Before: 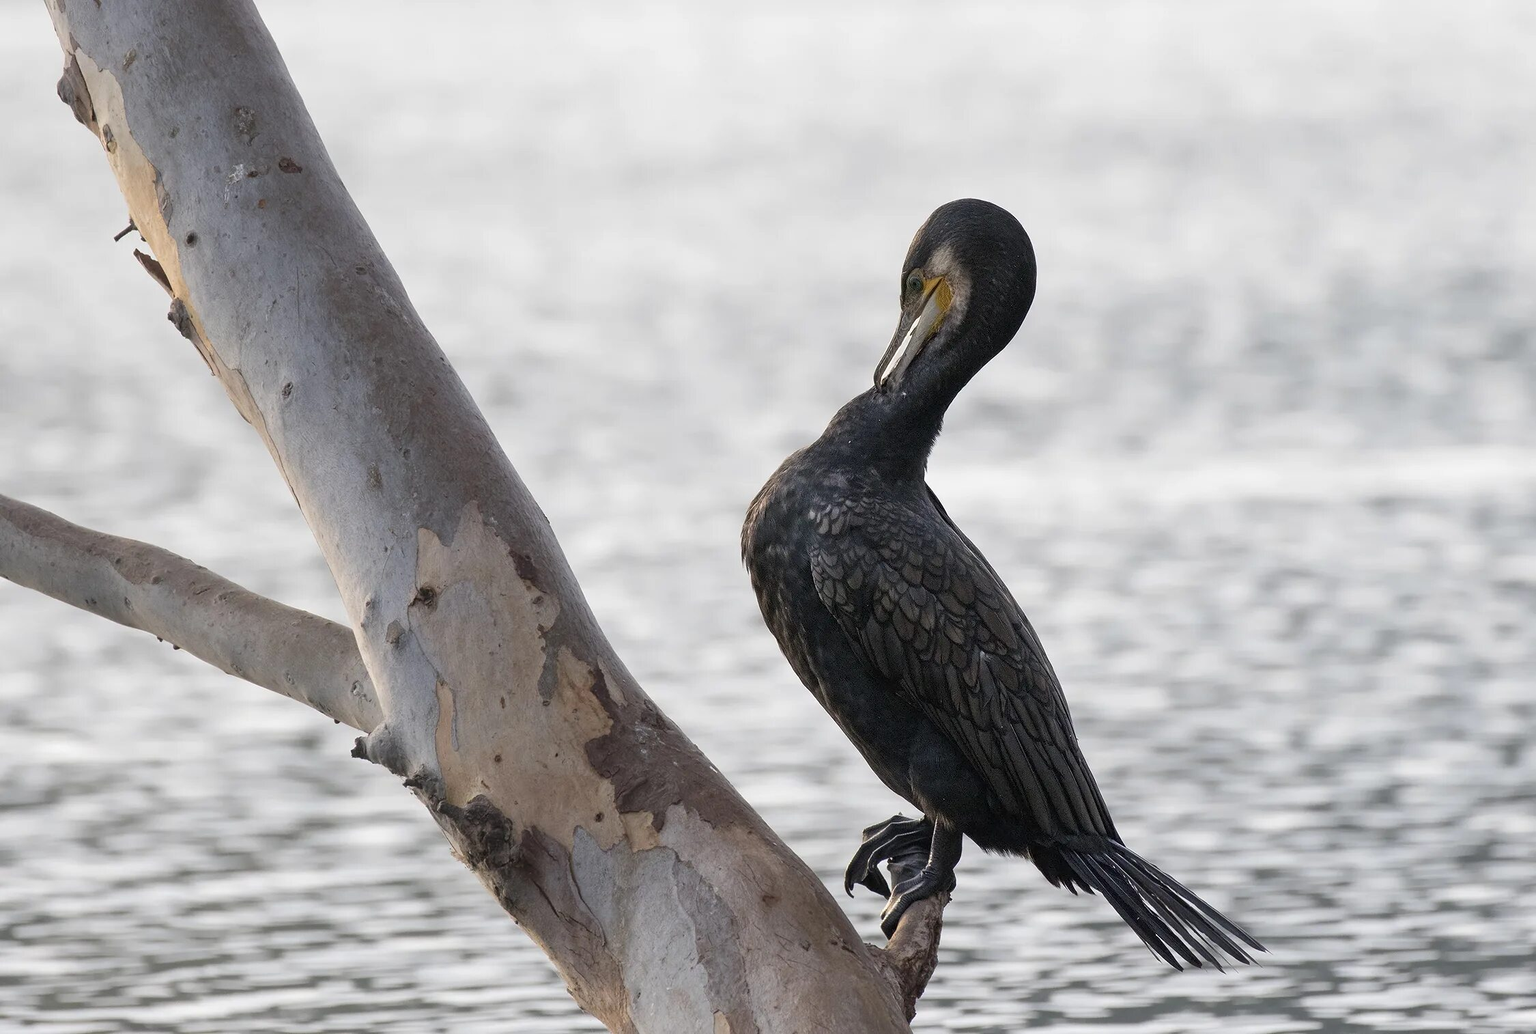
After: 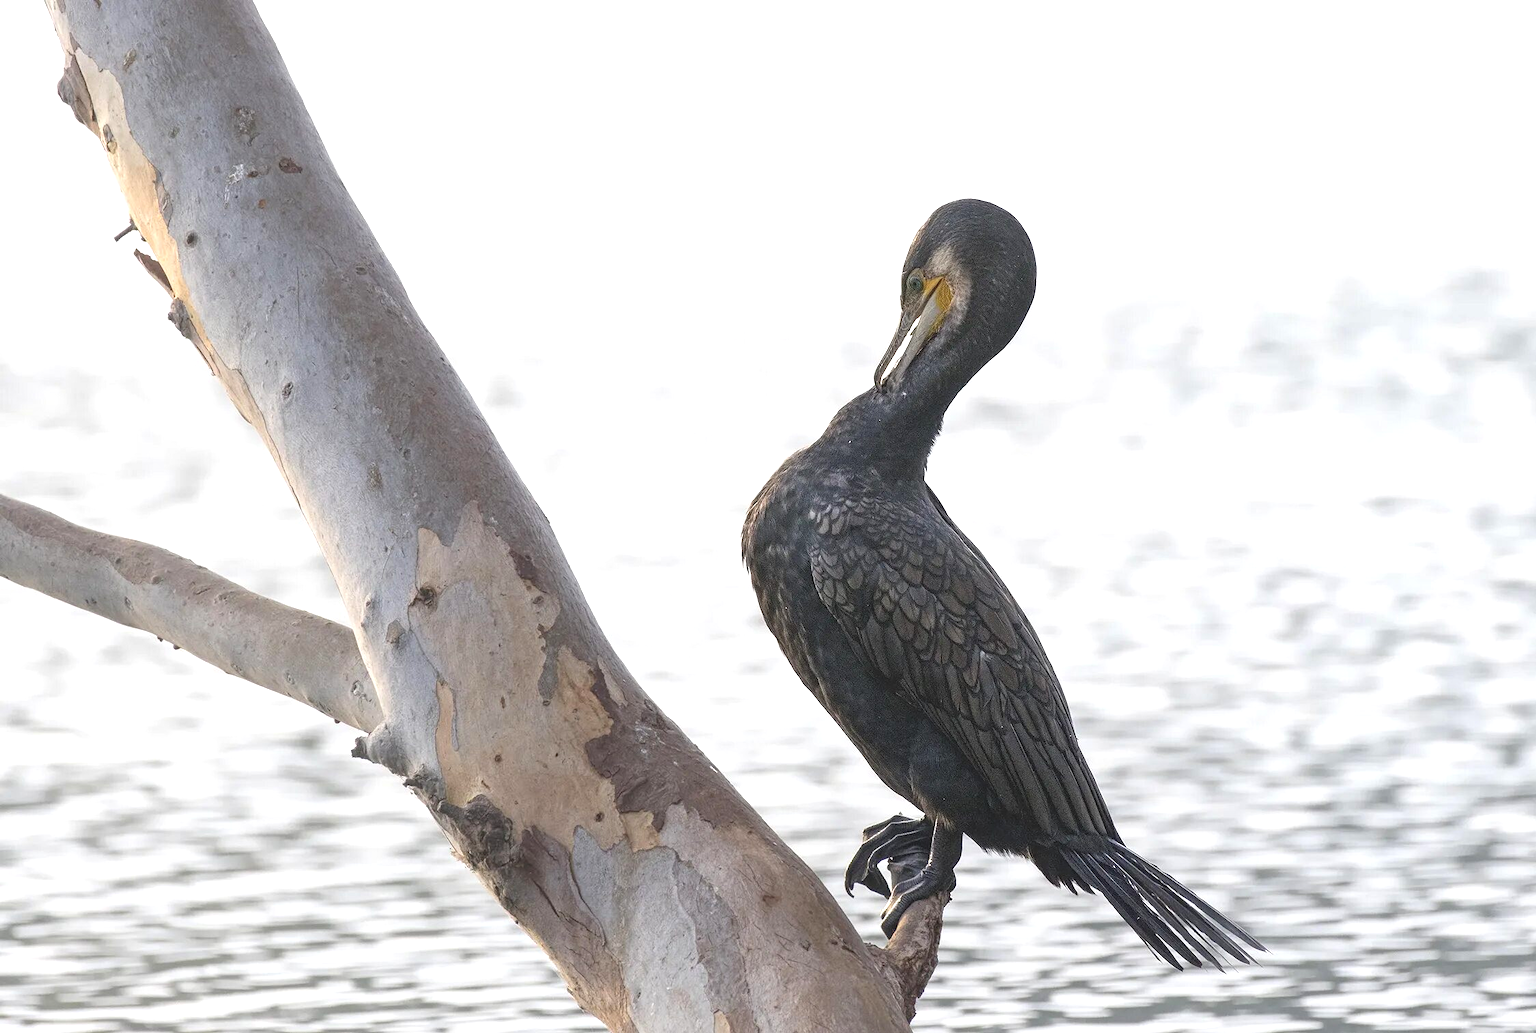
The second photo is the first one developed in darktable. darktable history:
local contrast: detail 109%
tone equalizer: -8 EV -0.761 EV, -7 EV -0.691 EV, -6 EV -0.601 EV, -5 EV -0.416 EV, -3 EV 0.375 EV, -2 EV 0.6 EV, -1 EV 0.685 EV, +0 EV 0.767 EV, smoothing diameter 24.96%, edges refinement/feathering 13.88, preserve details guided filter
contrast equalizer: octaves 7, y [[0.439, 0.44, 0.442, 0.457, 0.493, 0.498], [0.5 ×6], [0.5 ×6], [0 ×6], [0 ×6]]
